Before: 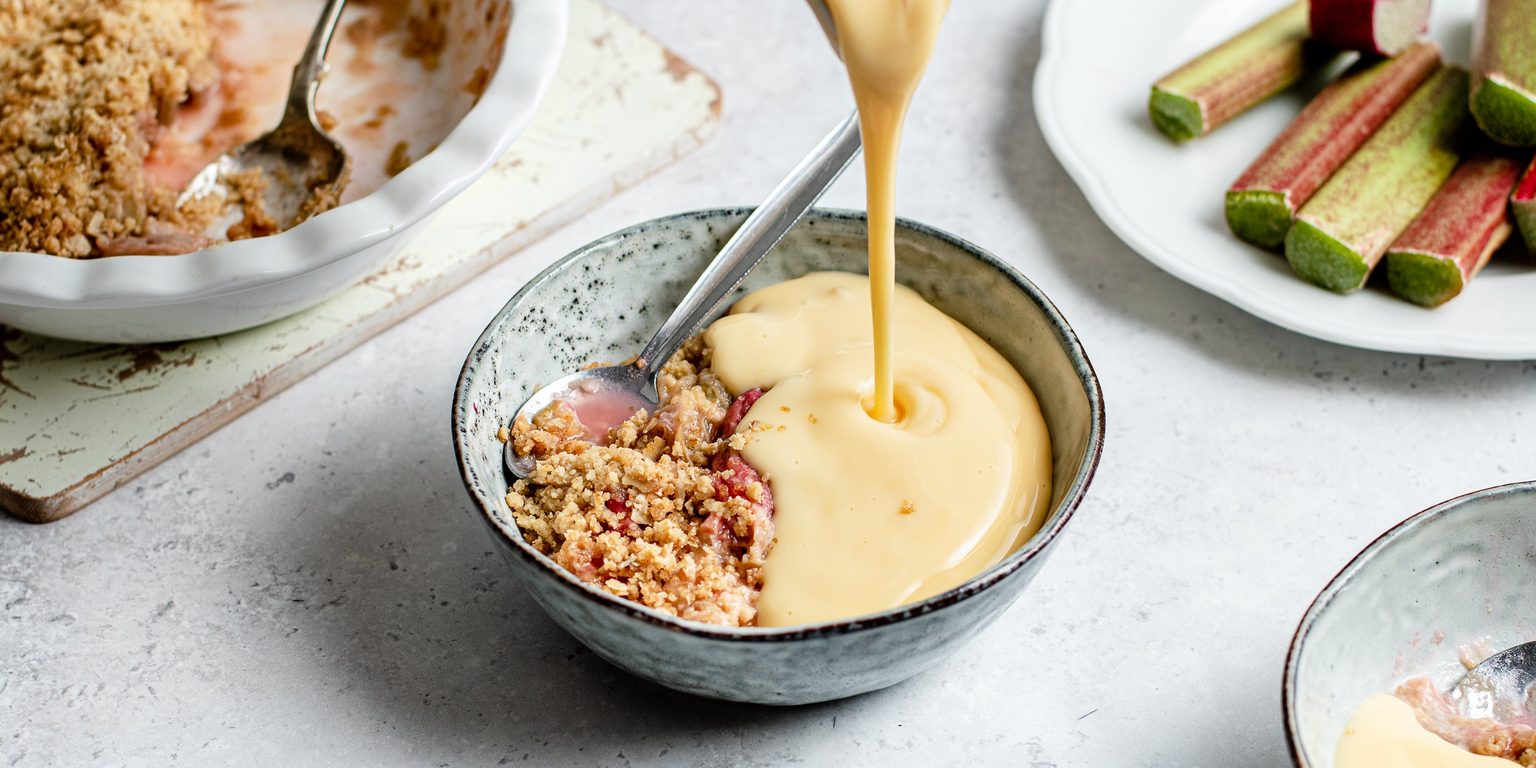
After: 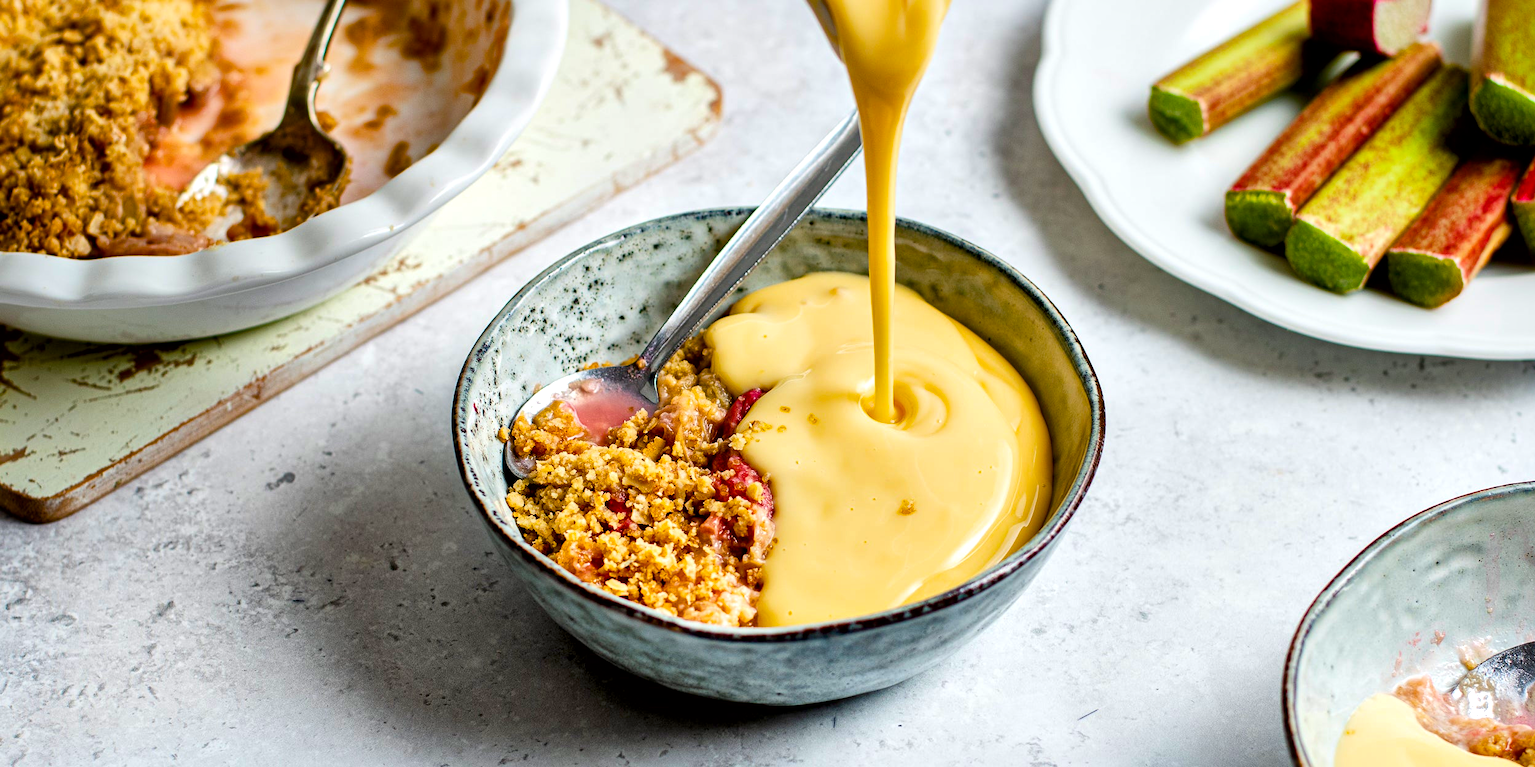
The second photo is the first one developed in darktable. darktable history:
color balance rgb: perceptual saturation grading › global saturation 25.55%, global vibrance 50.459%
local contrast: mode bilateral grid, contrast 26, coarseness 60, detail 151%, midtone range 0.2
